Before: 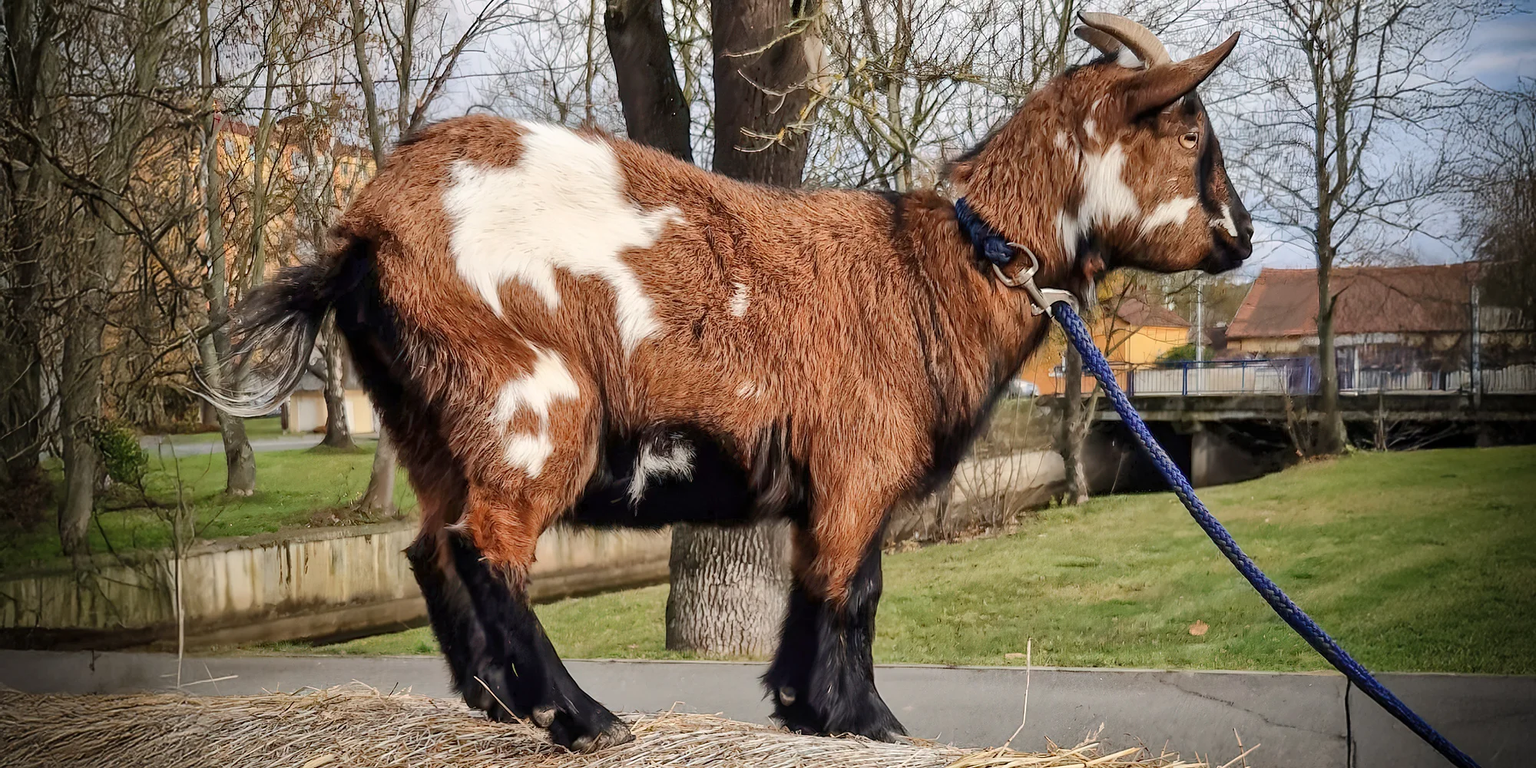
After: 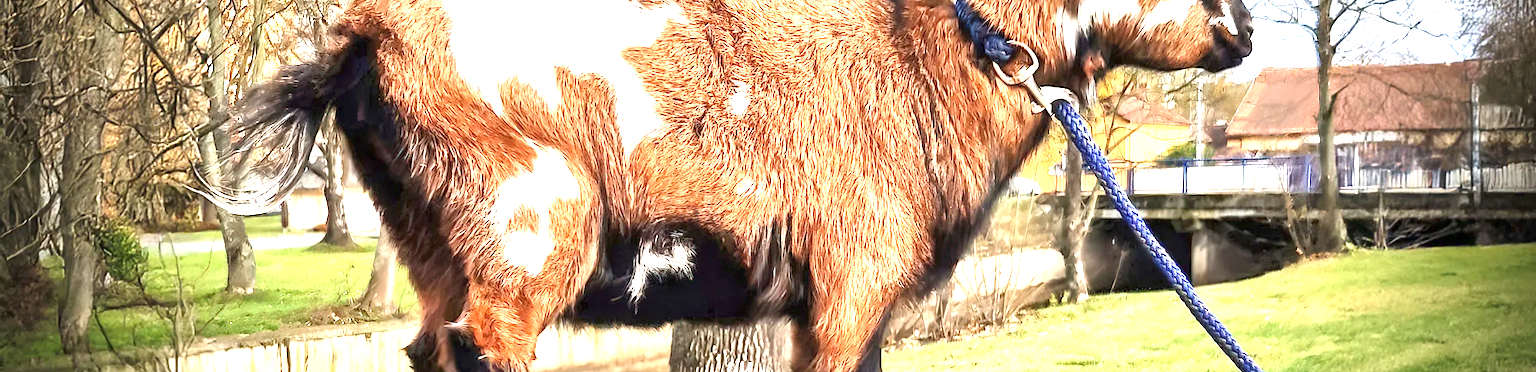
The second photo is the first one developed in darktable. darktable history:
exposure: black level correction 0, exposure 1.998 EV, compensate highlight preservation false
crop and rotate: top 26.311%, bottom 25.11%
